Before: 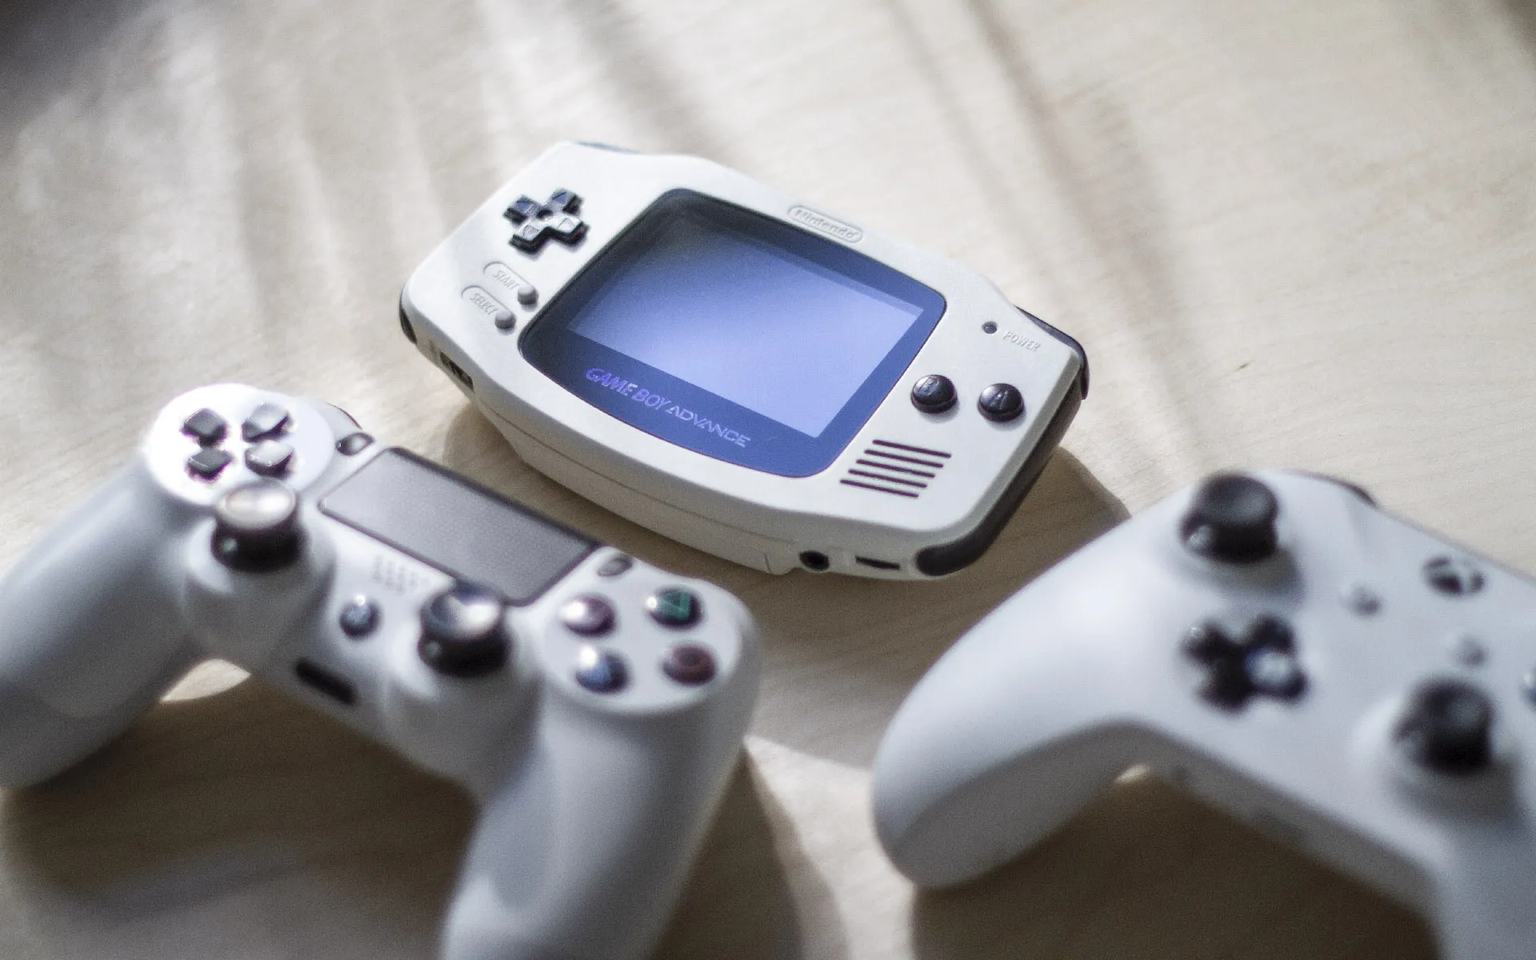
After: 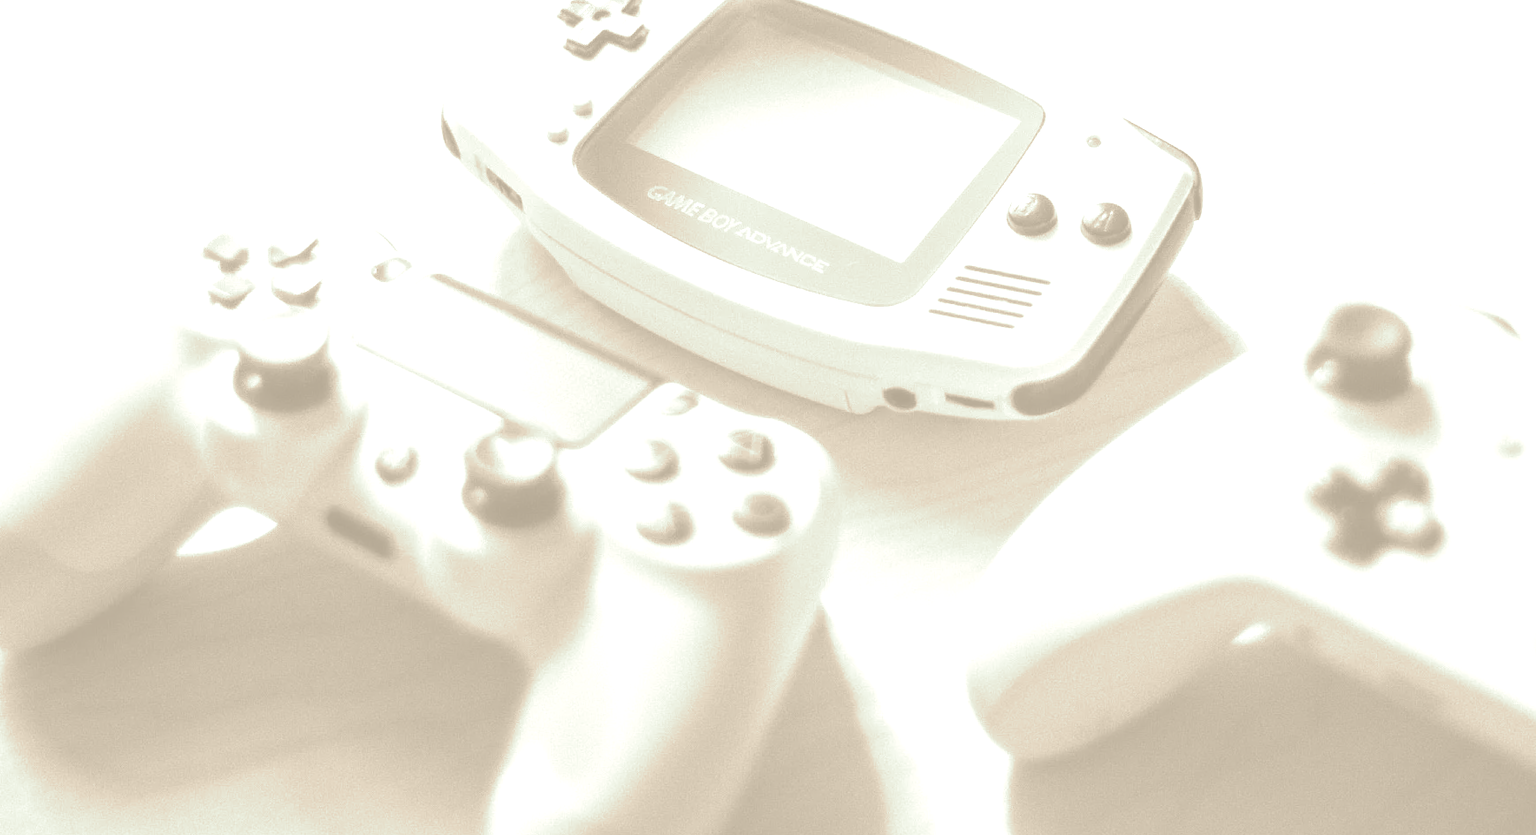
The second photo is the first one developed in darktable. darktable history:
tone equalizer: -8 EV -0.417 EV, -7 EV -0.389 EV, -6 EV -0.333 EV, -5 EV -0.222 EV, -3 EV 0.222 EV, -2 EV 0.333 EV, -1 EV 0.389 EV, +0 EV 0.417 EV, edges refinement/feathering 500, mask exposure compensation -1.57 EV, preserve details no
contrast brightness saturation: saturation -0.05
colorize: hue 36°, saturation 71%, lightness 80.79%
crop: top 20.916%, right 9.437%, bottom 0.316%
split-toning: highlights › hue 180°
